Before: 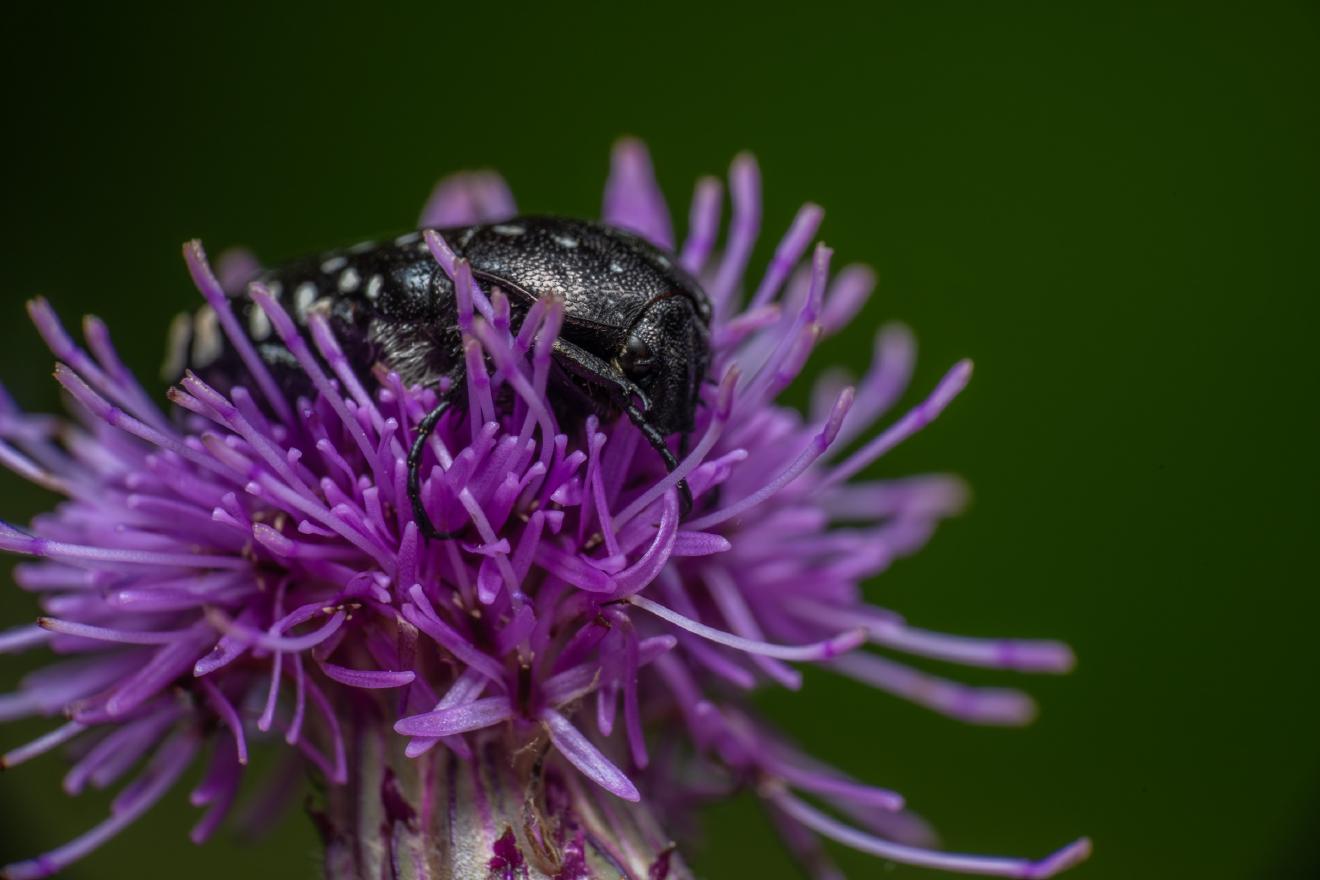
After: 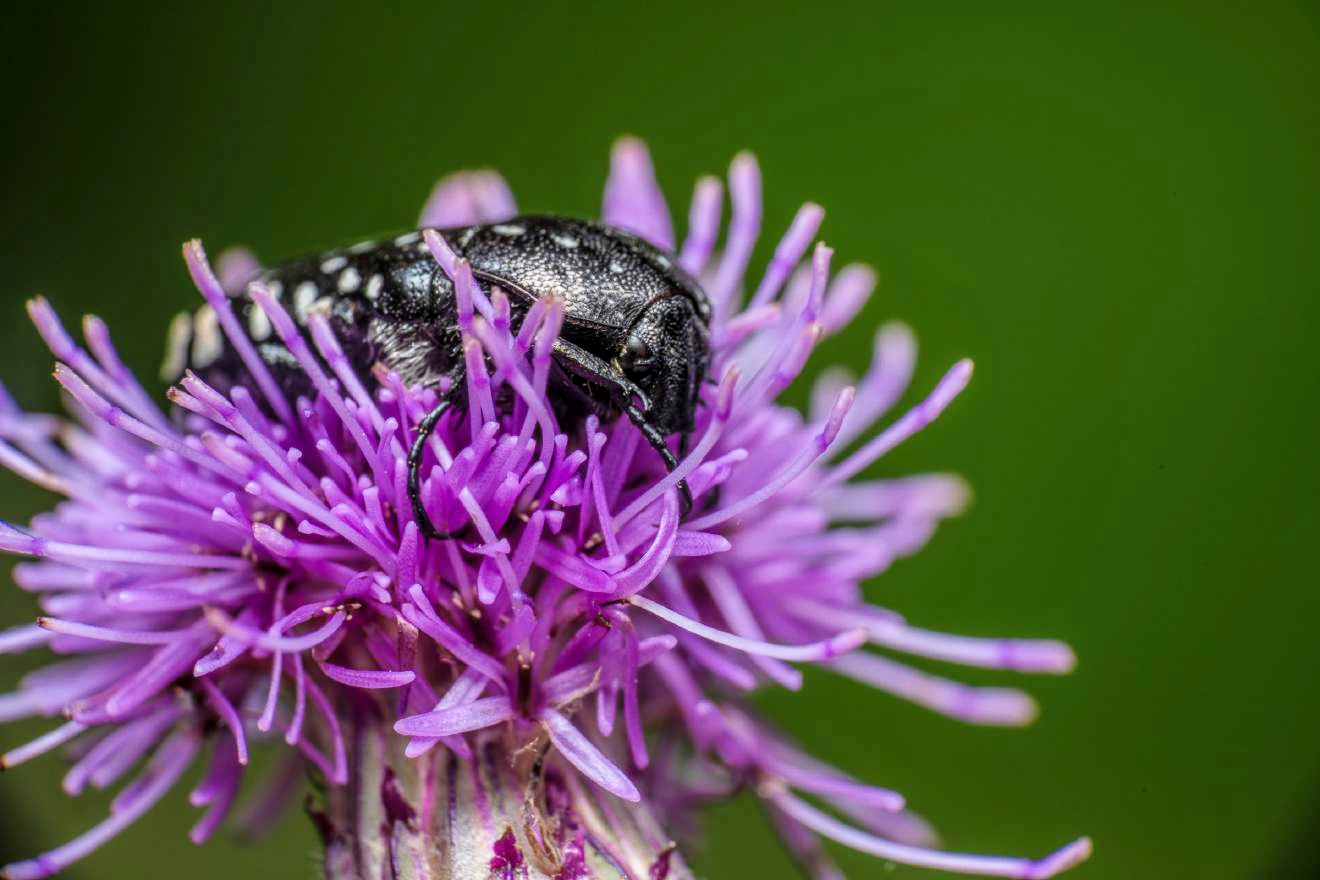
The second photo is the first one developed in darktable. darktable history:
exposure: black level correction 0, exposure 1.6 EV, compensate exposure bias true, compensate highlight preservation false
local contrast: on, module defaults
filmic rgb: black relative exposure -16 EV, white relative exposure 6.92 EV, hardness 4.7
